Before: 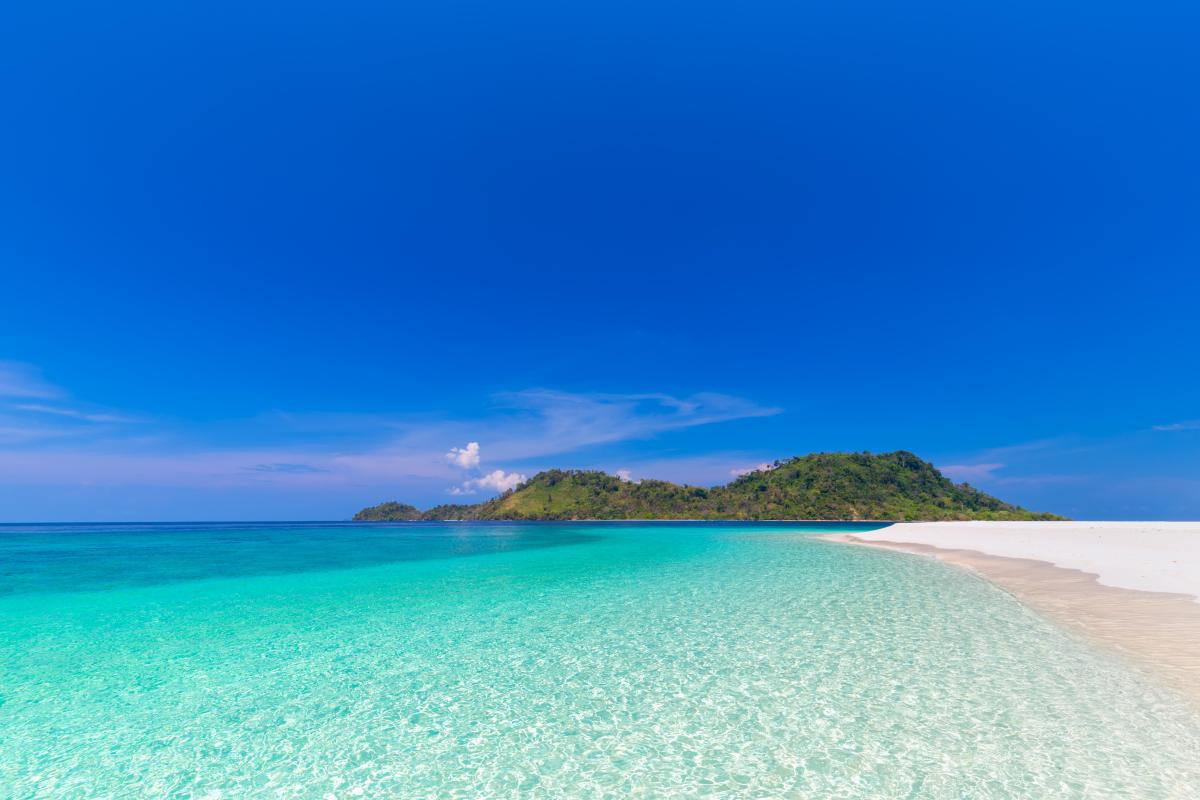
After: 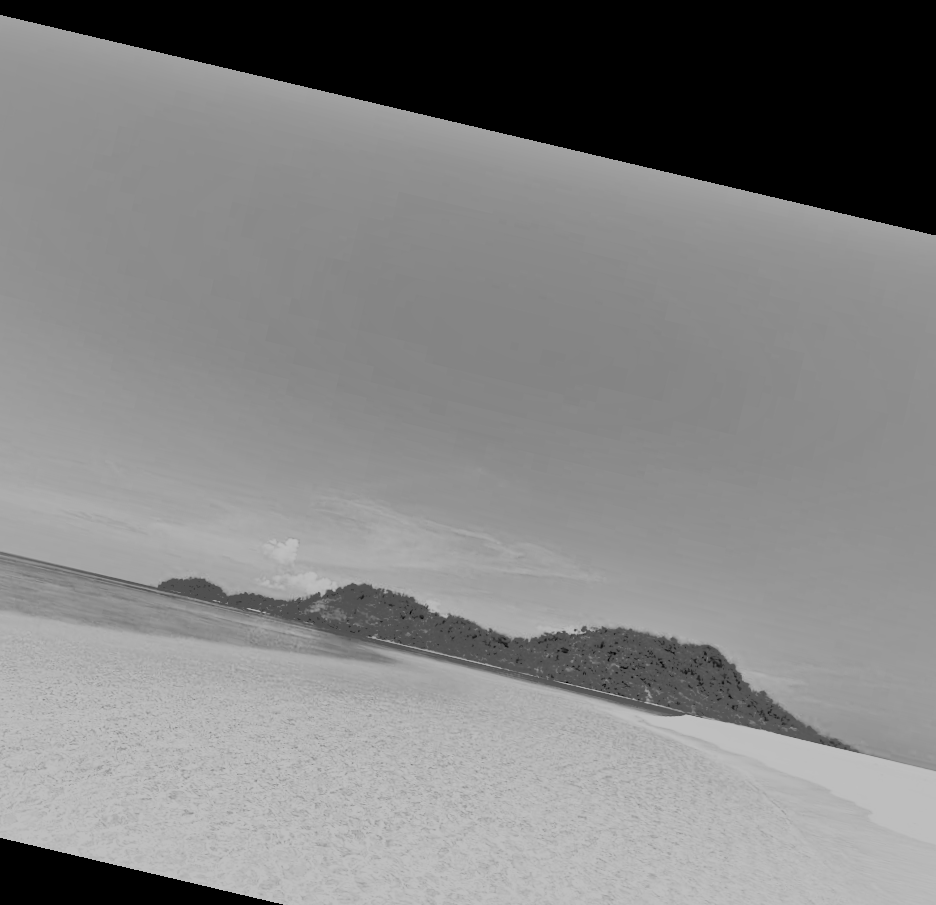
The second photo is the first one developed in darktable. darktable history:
contrast brightness saturation: contrast 0.22, brightness -0.19, saturation 0.24
crop: left 18.479%, right 12.2%, bottom 13.971%
shadows and highlights: shadows 40, highlights -60
rotate and perspective: rotation 13.27°, automatic cropping off
tone equalizer: -7 EV 0.15 EV, -6 EV 0.6 EV, -5 EV 1.15 EV, -4 EV 1.33 EV, -3 EV 1.15 EV, -2 EV 0.6 EV, -1 EV 0.15 EV, mask exposure compensation -0.5 EV
color calibration: output gray [0.21, 0.42, 0.37, 0], gray › normalize channels true, illuminant same as pipeline (D50), adaptation XYZ, x 0.346, y 0.359, gamut compression 0
base curve: curves: ch0 [(0, 0) (0.007, 0.004) (0.027, 0.03) (0.046, 0.07) (0.207, 0.54) (0.442, 0.872) (0.673, 0.972) (1, 1)], preserve colors none
monochrome: a 79.32, b 81.83, size 1.1
